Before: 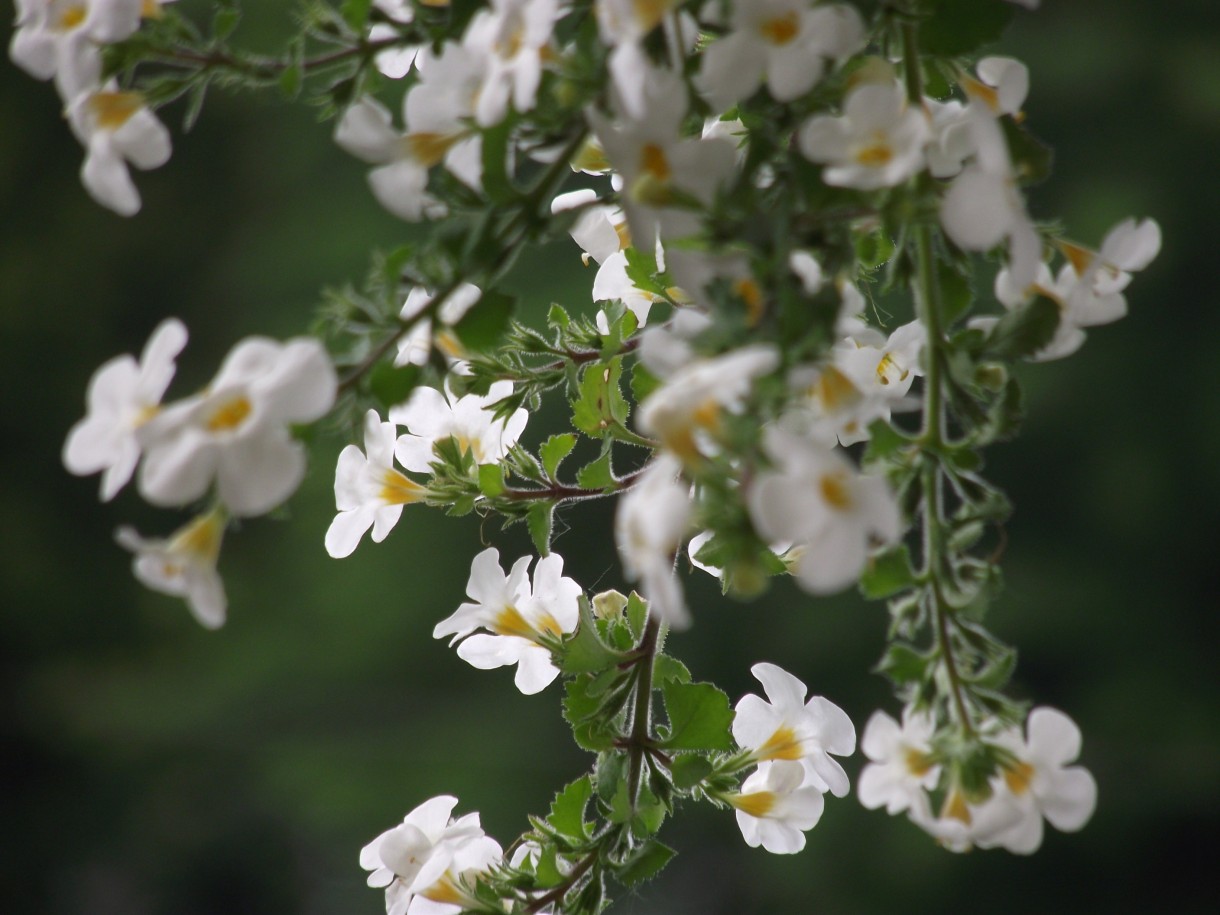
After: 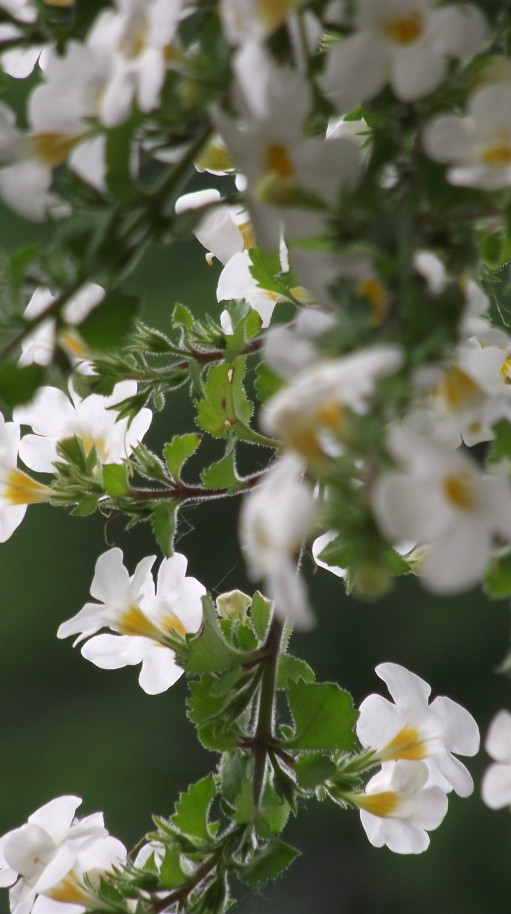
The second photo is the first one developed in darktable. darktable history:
crop: left 30.846%, right 27.209%
